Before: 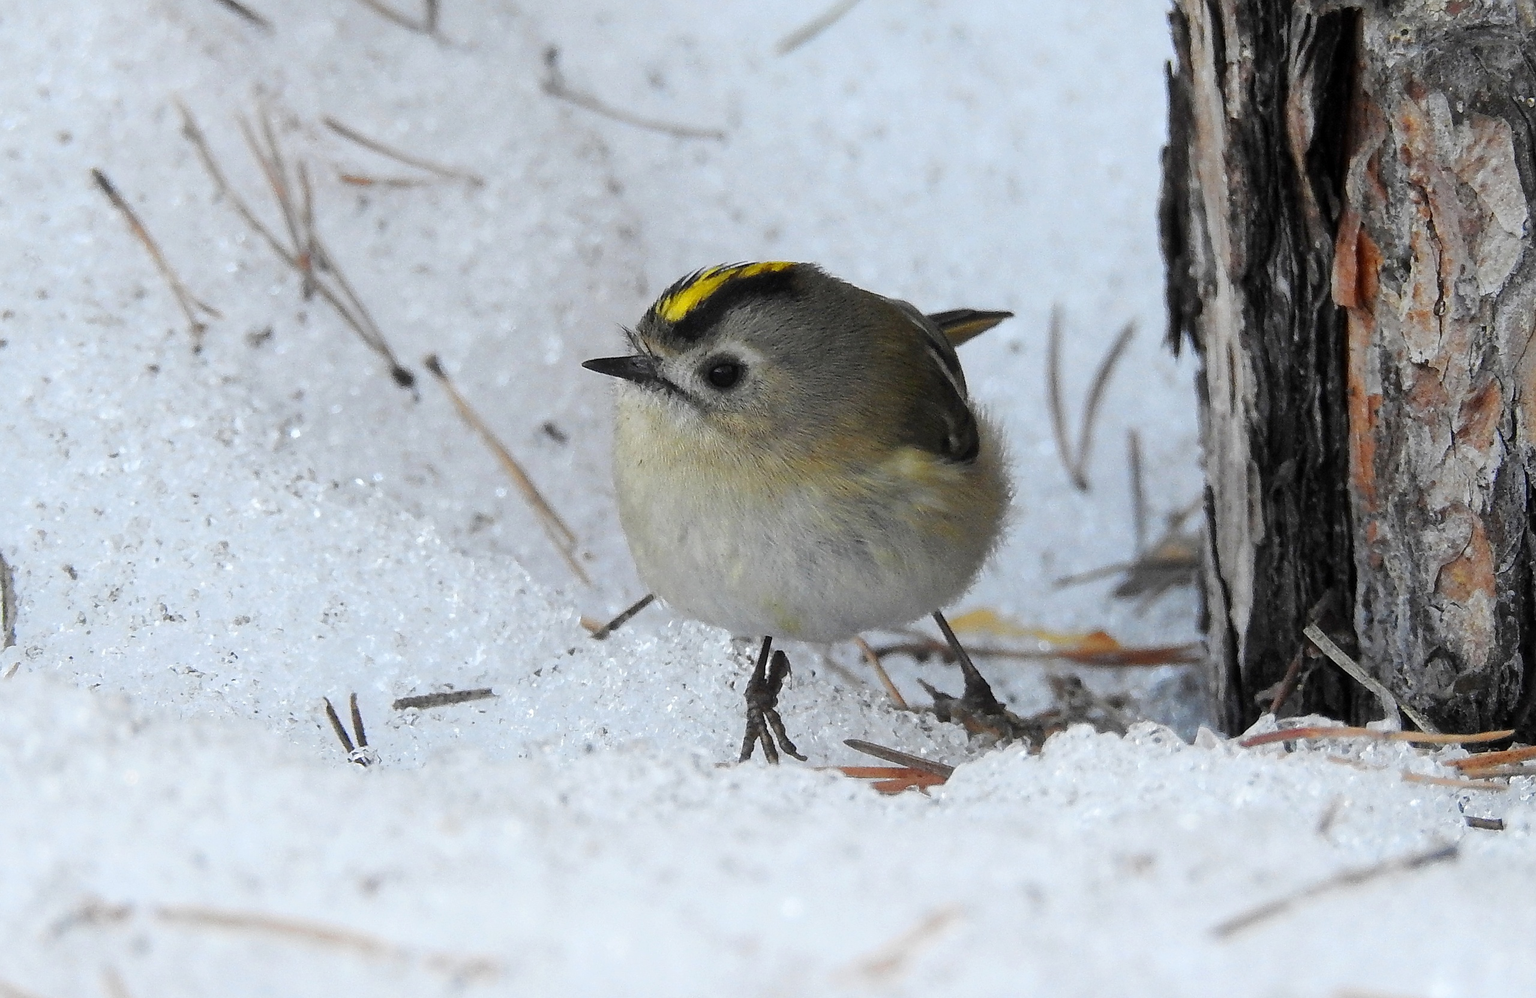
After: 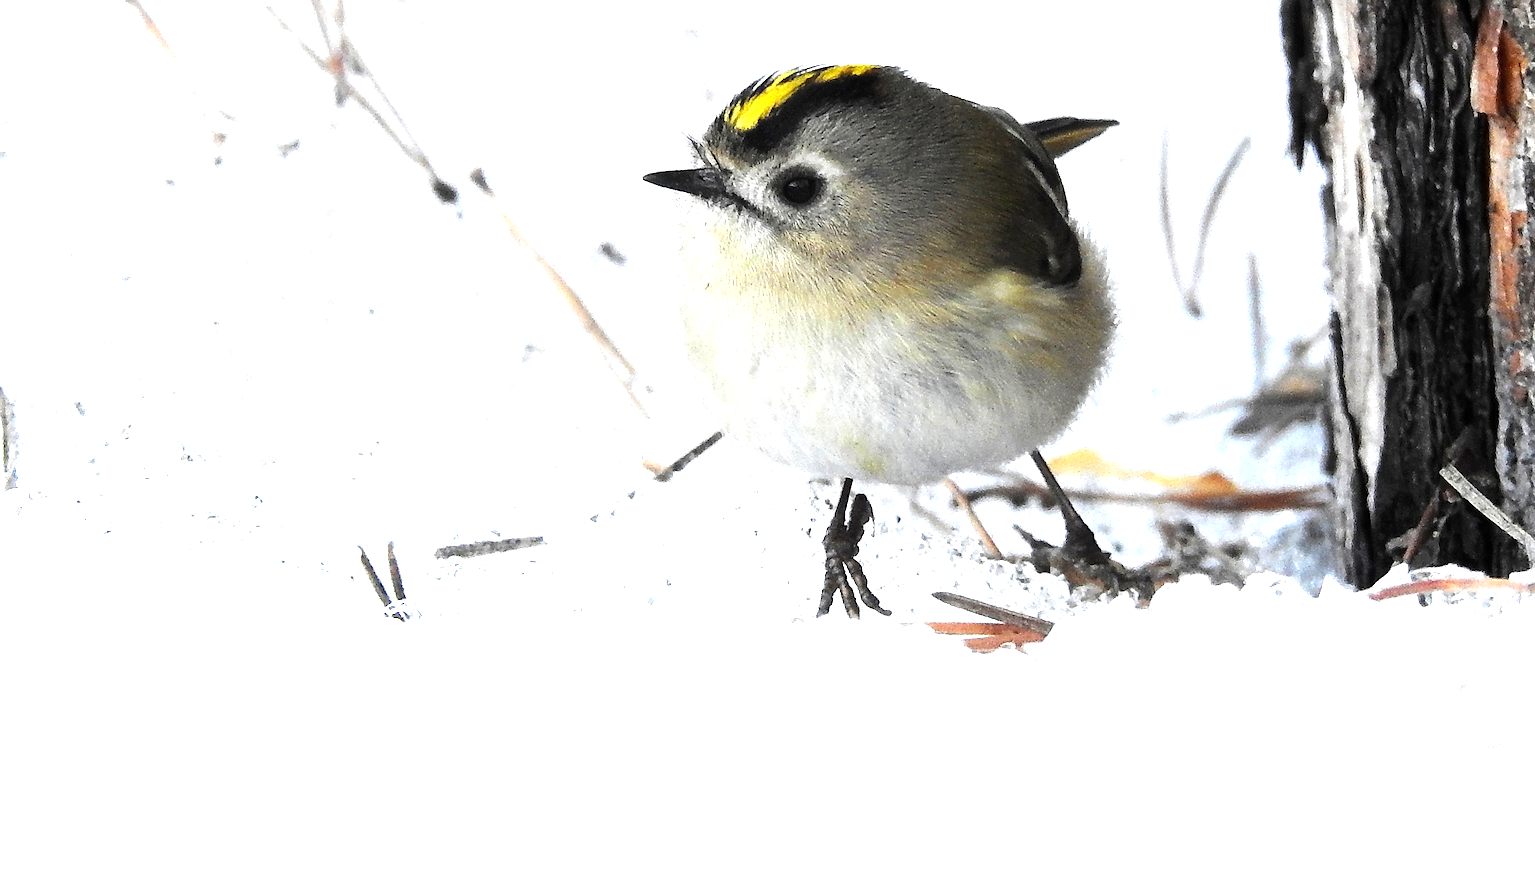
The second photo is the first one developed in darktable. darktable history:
crop: top 20.43%, right 9.432%, bottom 0.283%
tone equalizer: -8 EV -1.12 EV, -7 EV -1.02 EV, -6 EV -0.83 EV, -5 EV -0.554 EV, -3 EV 0.577 EV, -2 EV 0.89 EV, -1 EV 0.995 EV, +0 EV 1.08 EV, edges refinement/feathering 500, mask exposure compensation -1.57 EV, preserve details guided filter
exposure: exposure 0.56 EV, compensate highlight preservation false
